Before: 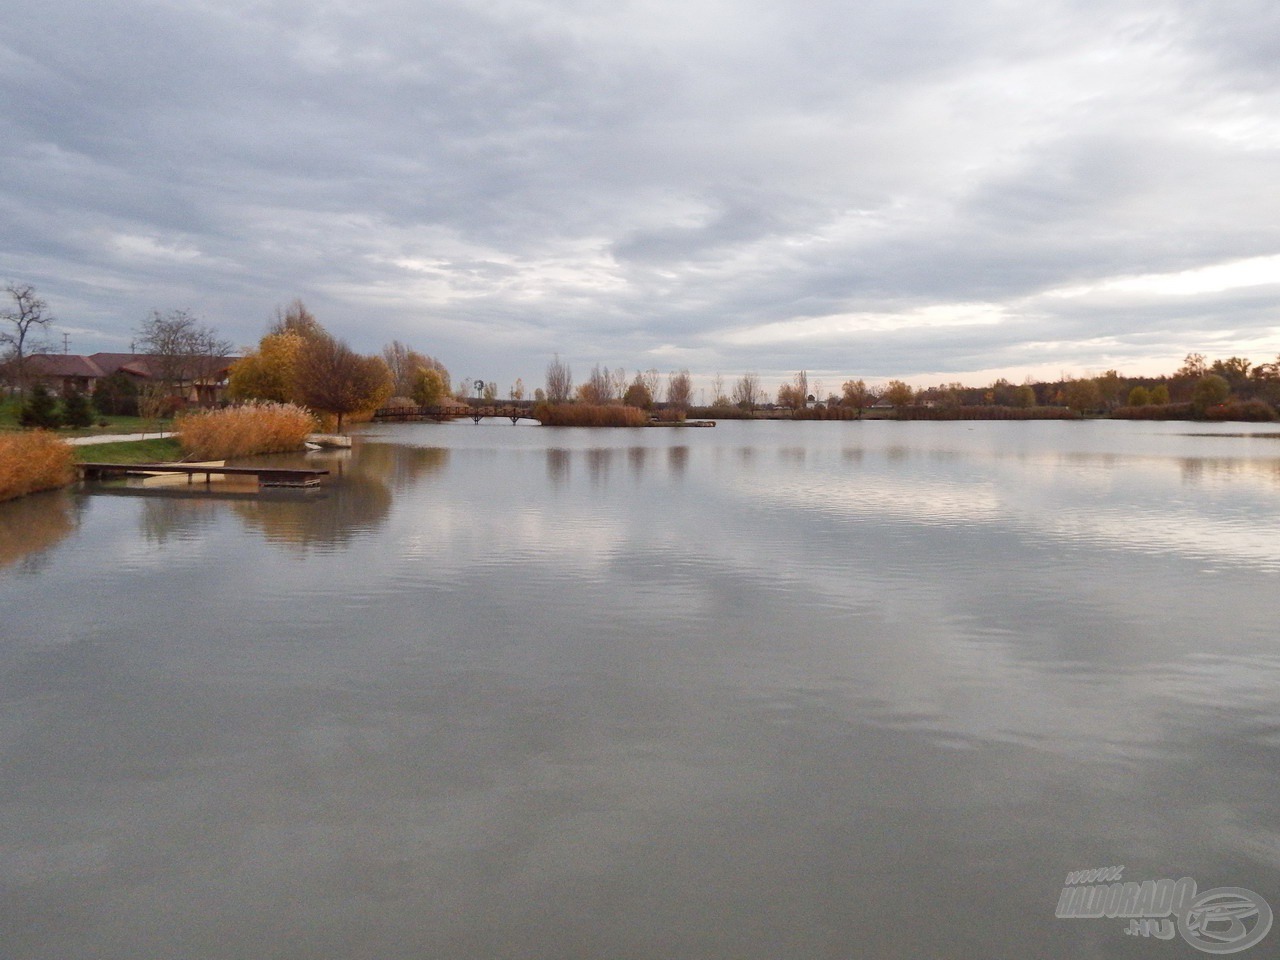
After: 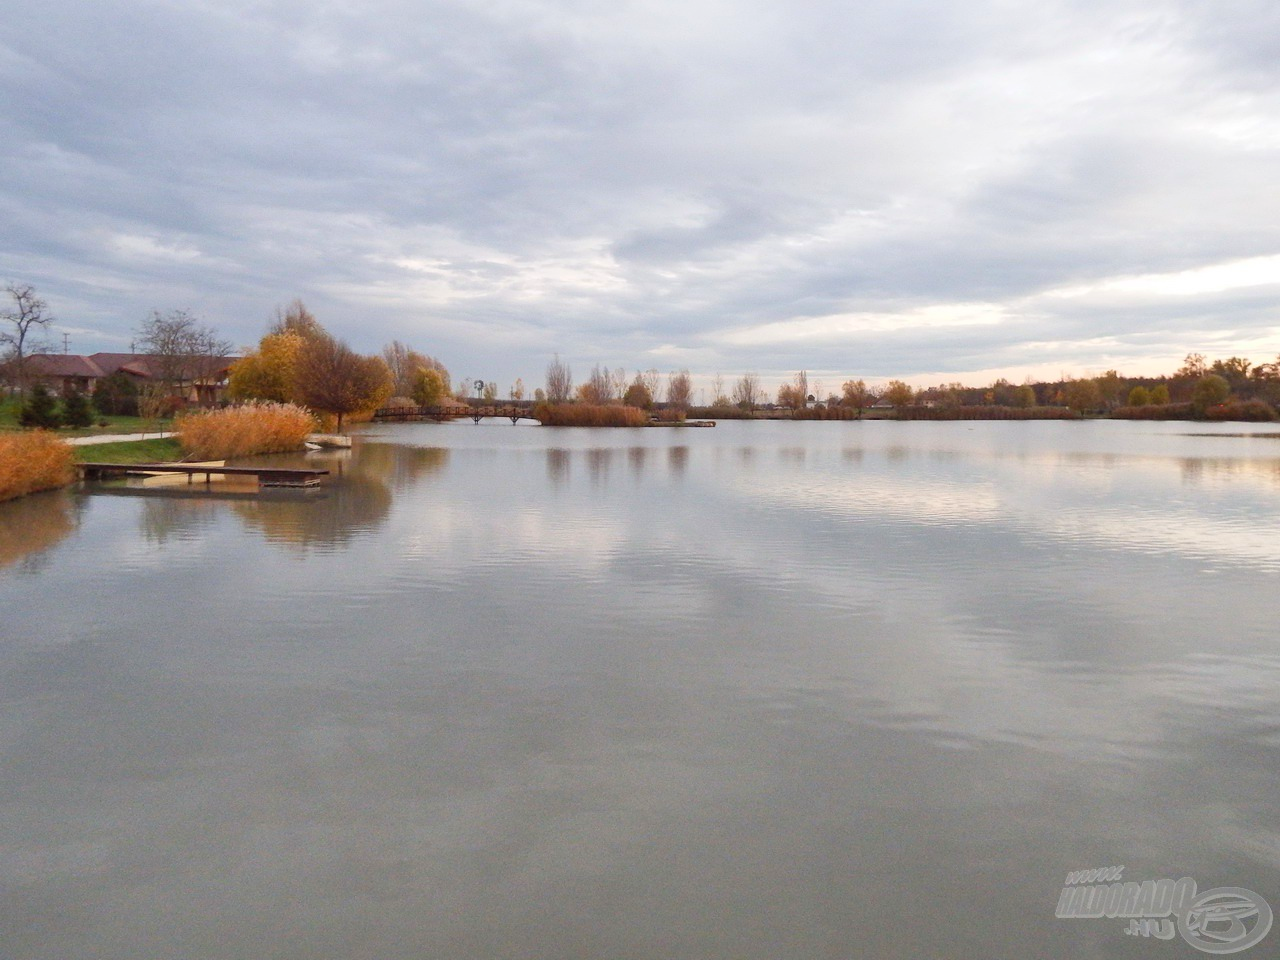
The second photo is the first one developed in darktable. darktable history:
contrast brightness saturation: contrast 0.071, brightness 0.082, saturation 0.176
